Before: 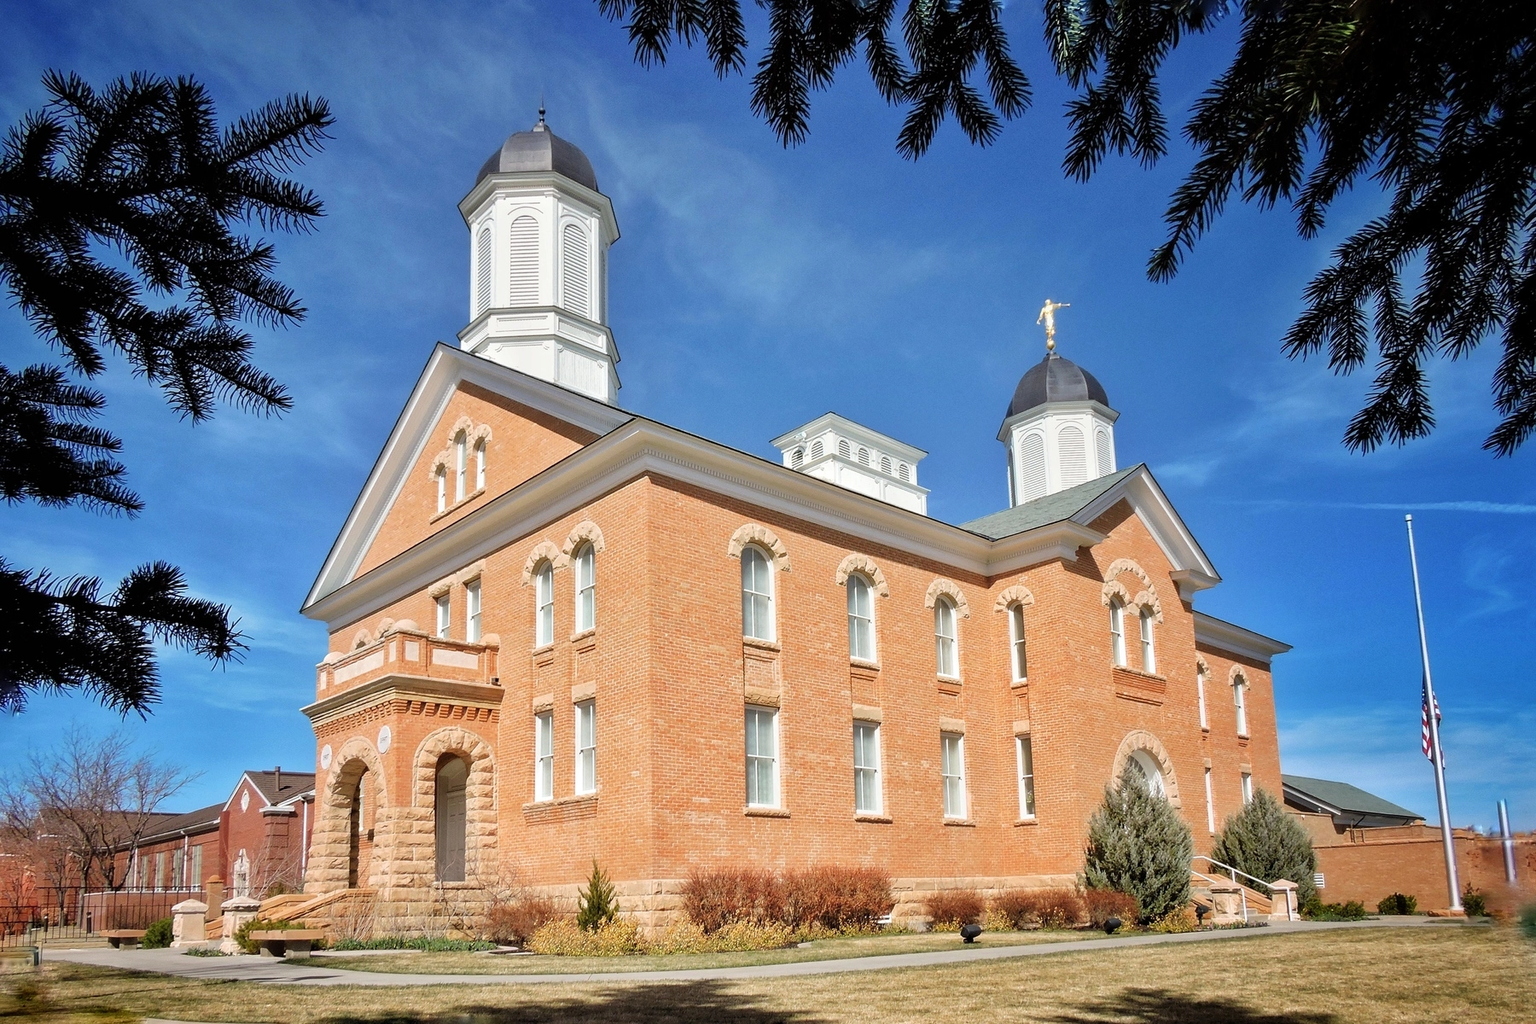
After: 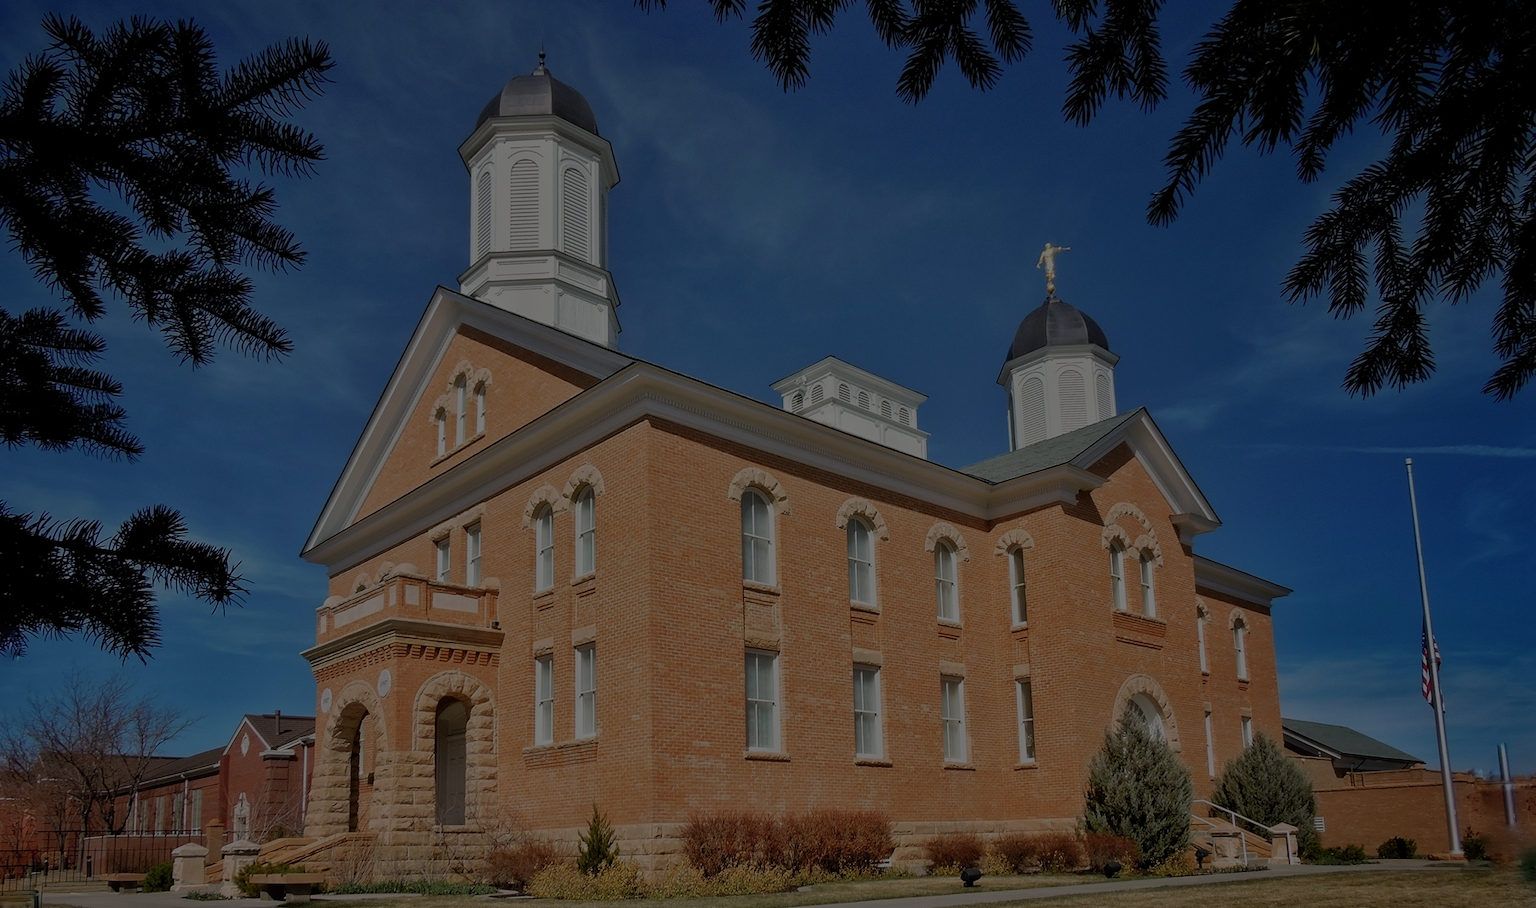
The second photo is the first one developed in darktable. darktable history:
exposure: exposure -2.435 EV, compensate exposure bias true, compensate highlight preservation false
crop and rotate: top 5.536%, bottom 5.656%
